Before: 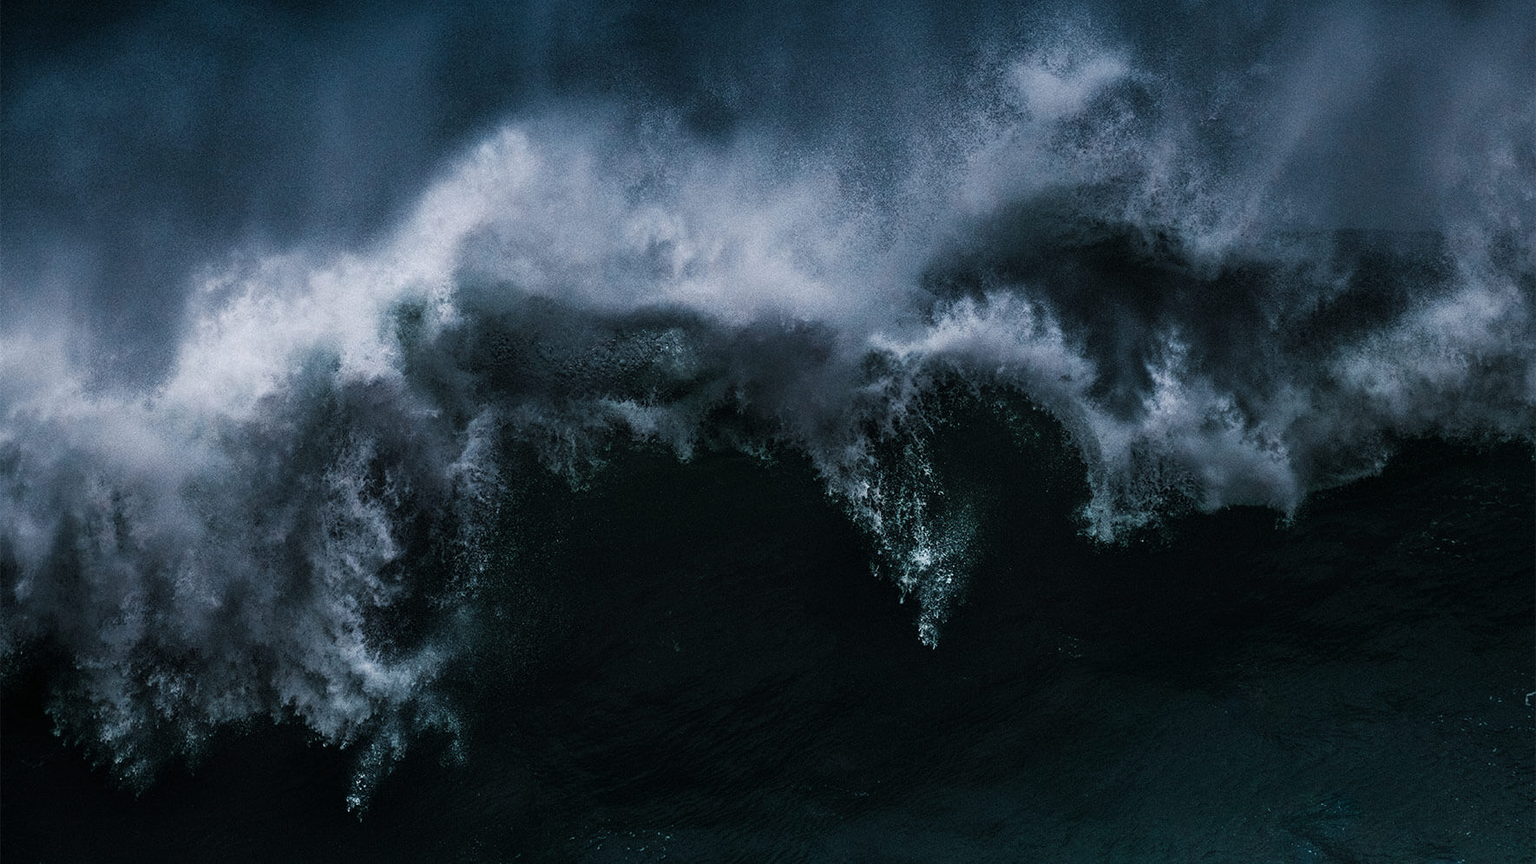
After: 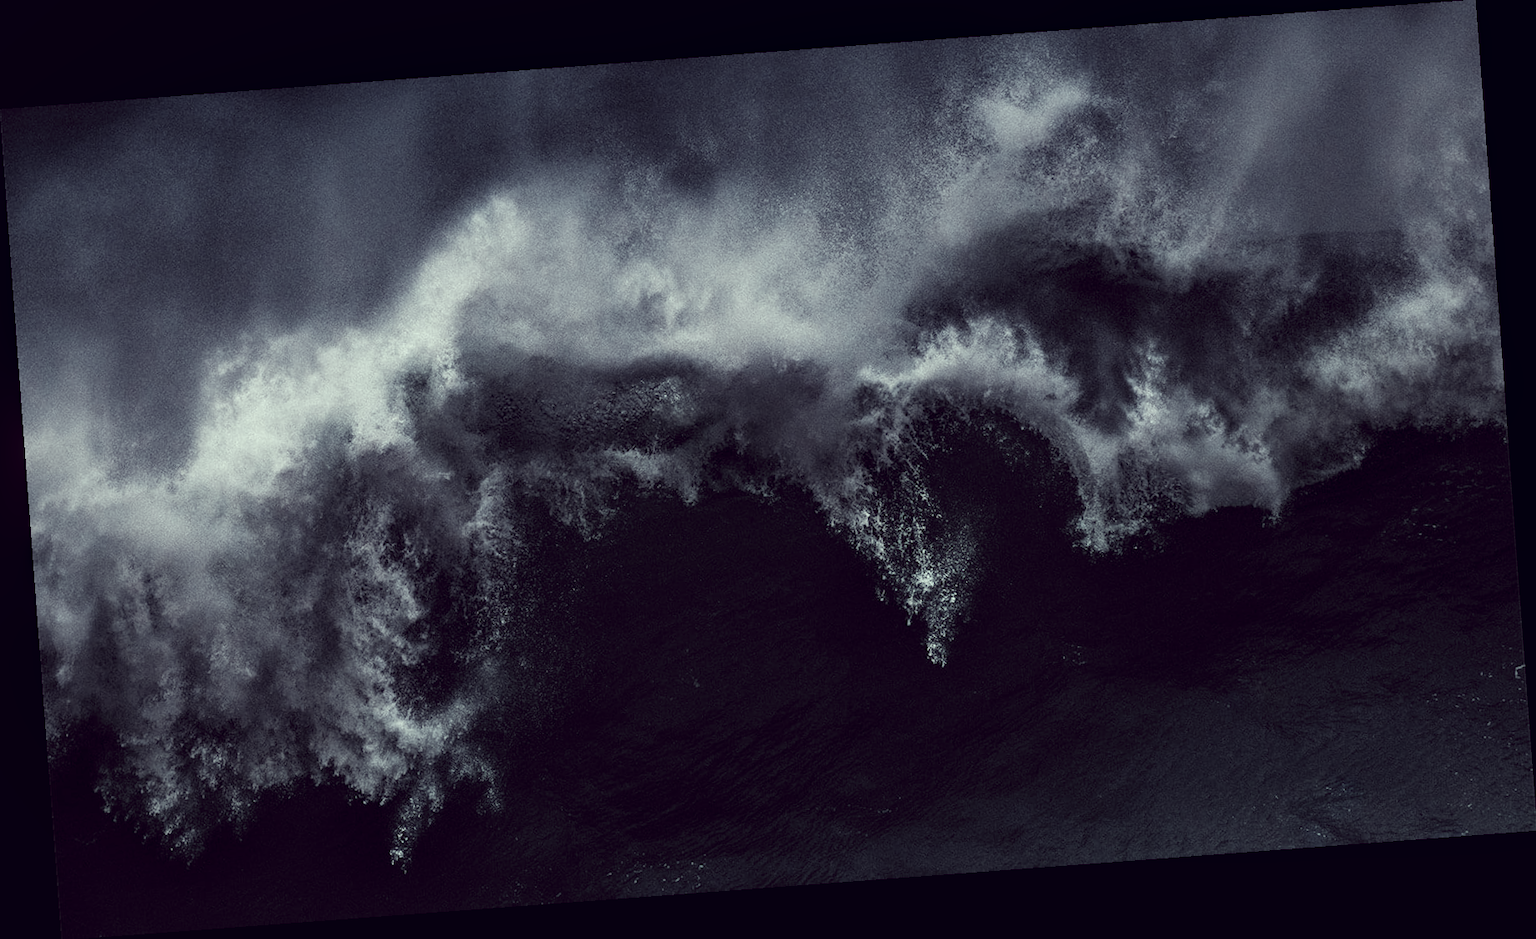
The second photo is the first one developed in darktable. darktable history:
local contrast: on, module defaults
rotate and perspective: rotation -4.25°, automatic cropping off
color correction: highlights a* -20.17, highlights b* 20.27, shadows a* 20.03, shadows b* -20.46, saturation 0.43
